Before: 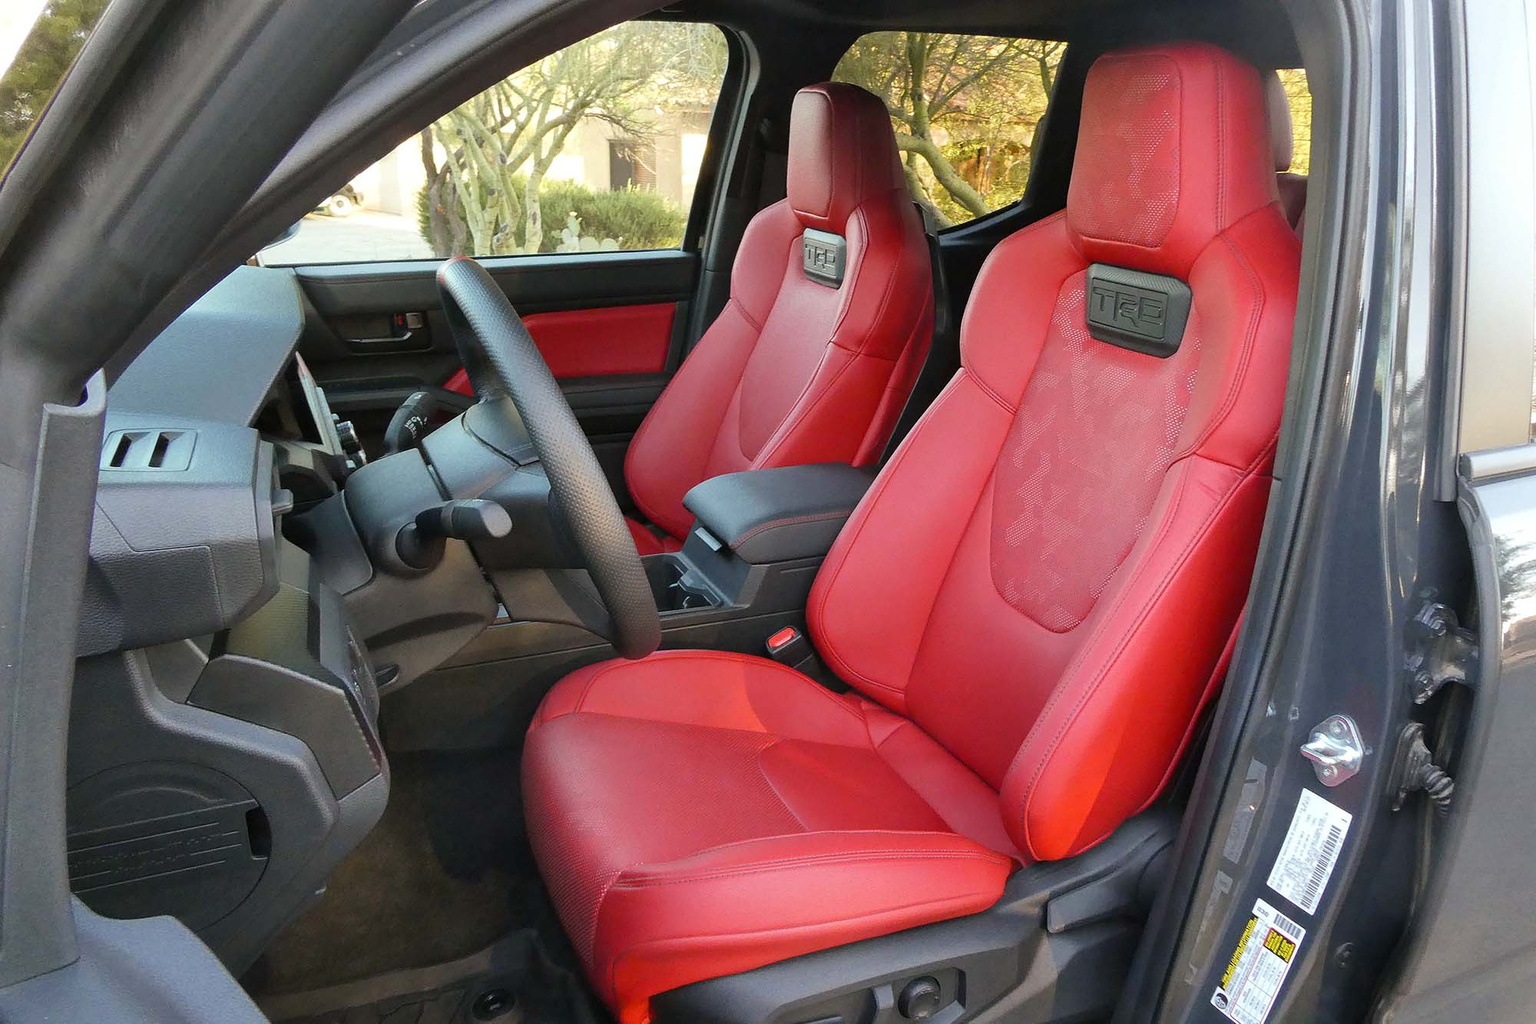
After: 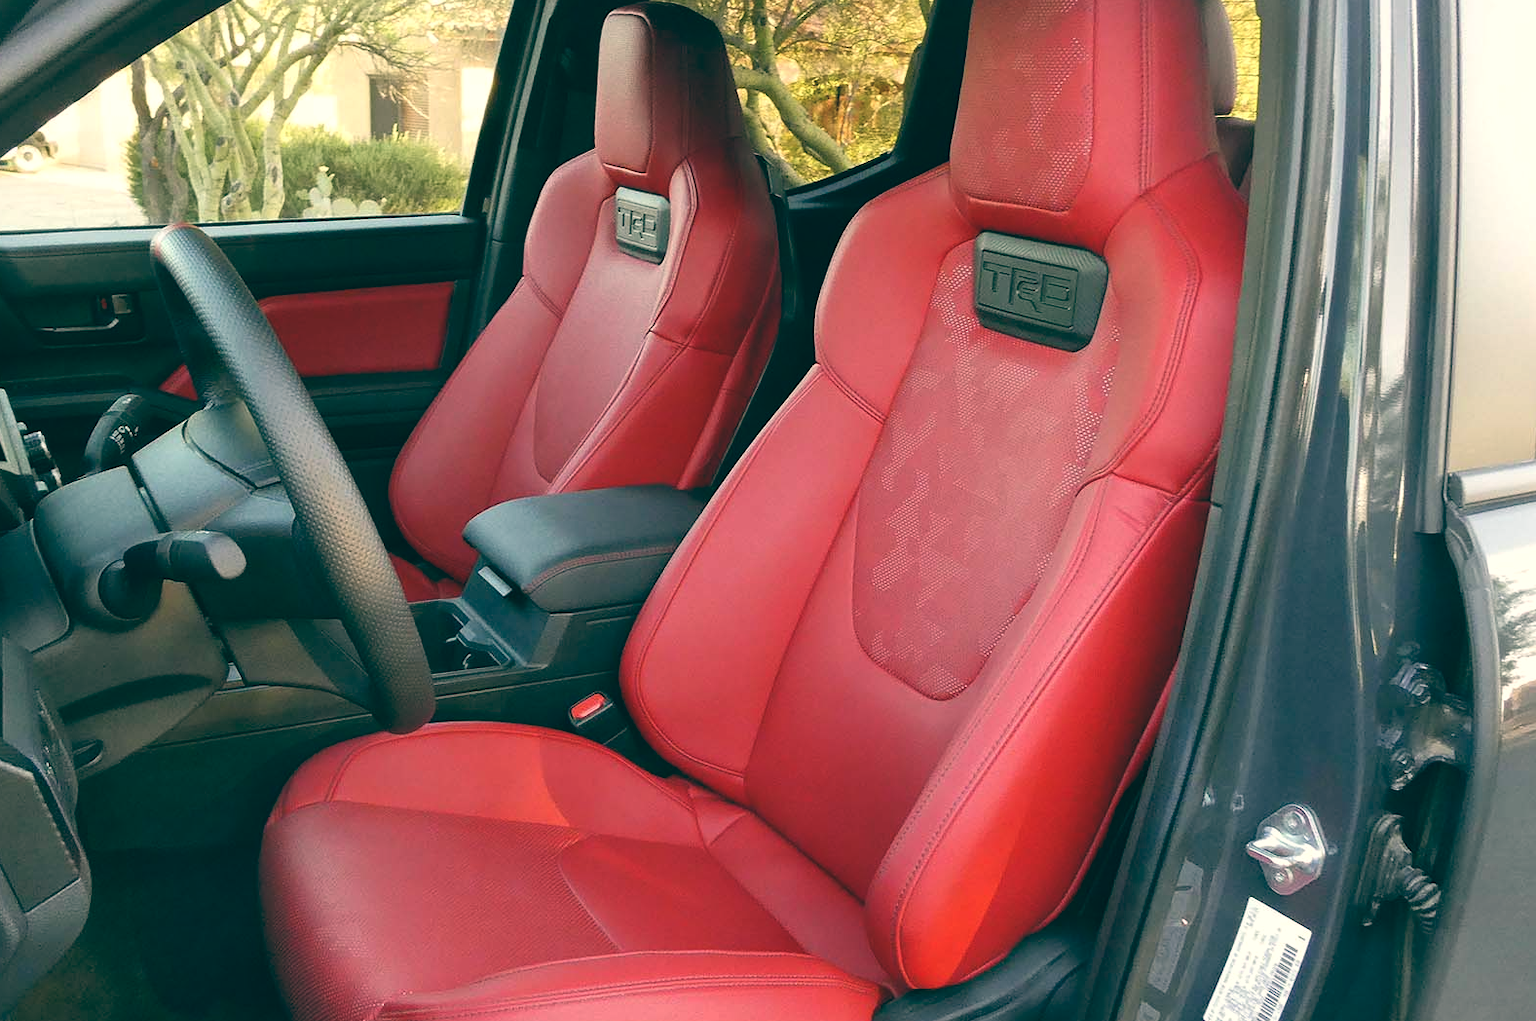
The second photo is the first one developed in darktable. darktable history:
crop and rotate: left 20.74%, top 7.912%, right 0.375%, bottom 13.378%
color balance: lift [1.005, 0.99, 1.007, 1.01], gamma [1, 0.979, 1.011, 1.021], gain [0.923, 1.098, 1.025, 0.902], input saturation 90.45%, contrast 7.73%, output saturation 105.91%
